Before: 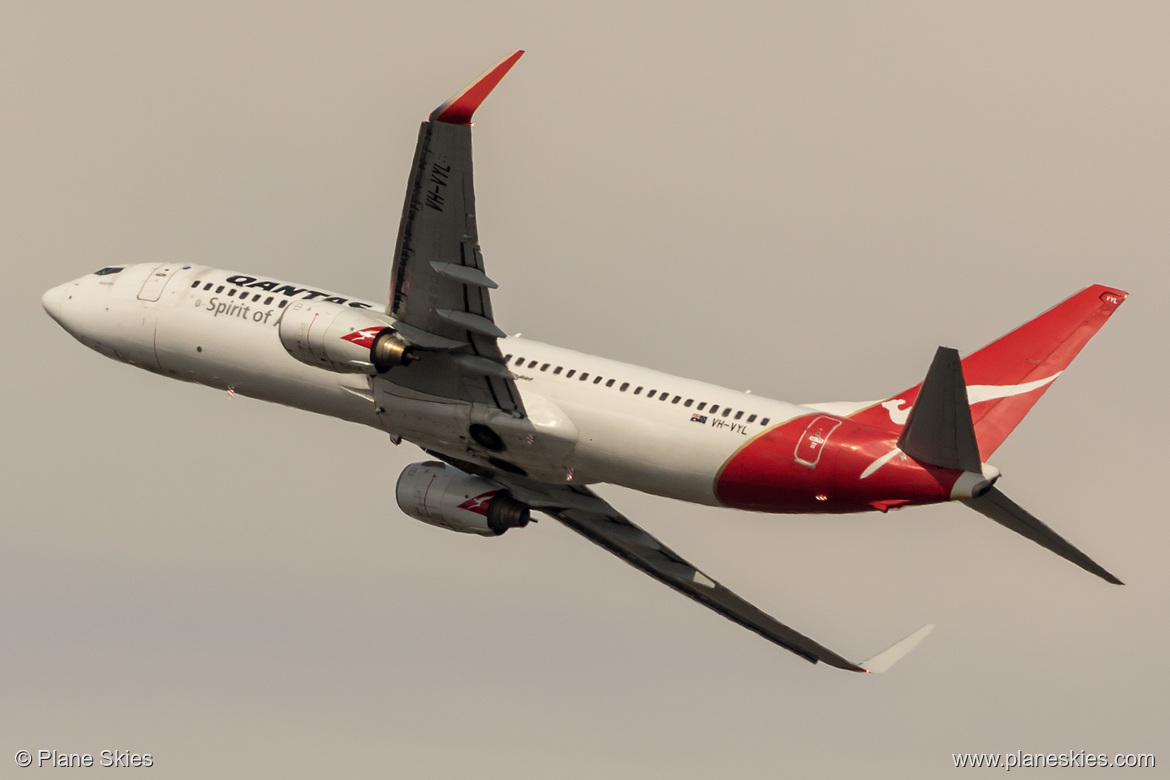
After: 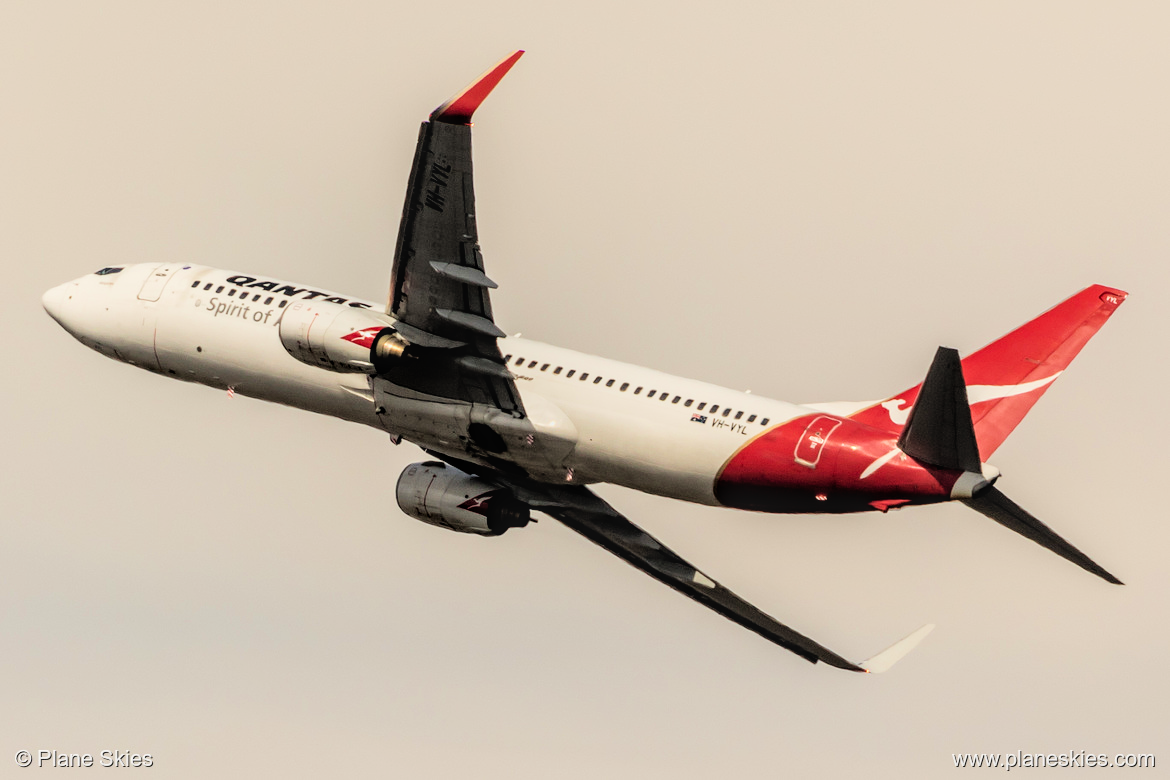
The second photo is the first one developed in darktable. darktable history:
tone equalizer: -8 EV -0.786 EV, -7 EV -0.71 EV, -6 EV -0.631 EV, -5 EV -0.407 EV, -3 EV 0.376 EV, -2 EV 0.6 EV, -1 EV 0.689 EV, +0 EV 0.748 EV
filmic rgb: black relative exposure -5.01 EV, white relative exposure 3.96 EV, hardness 2.9, contrast 1.299
velvia: on, module defaults
local contrast: on, module defaults
